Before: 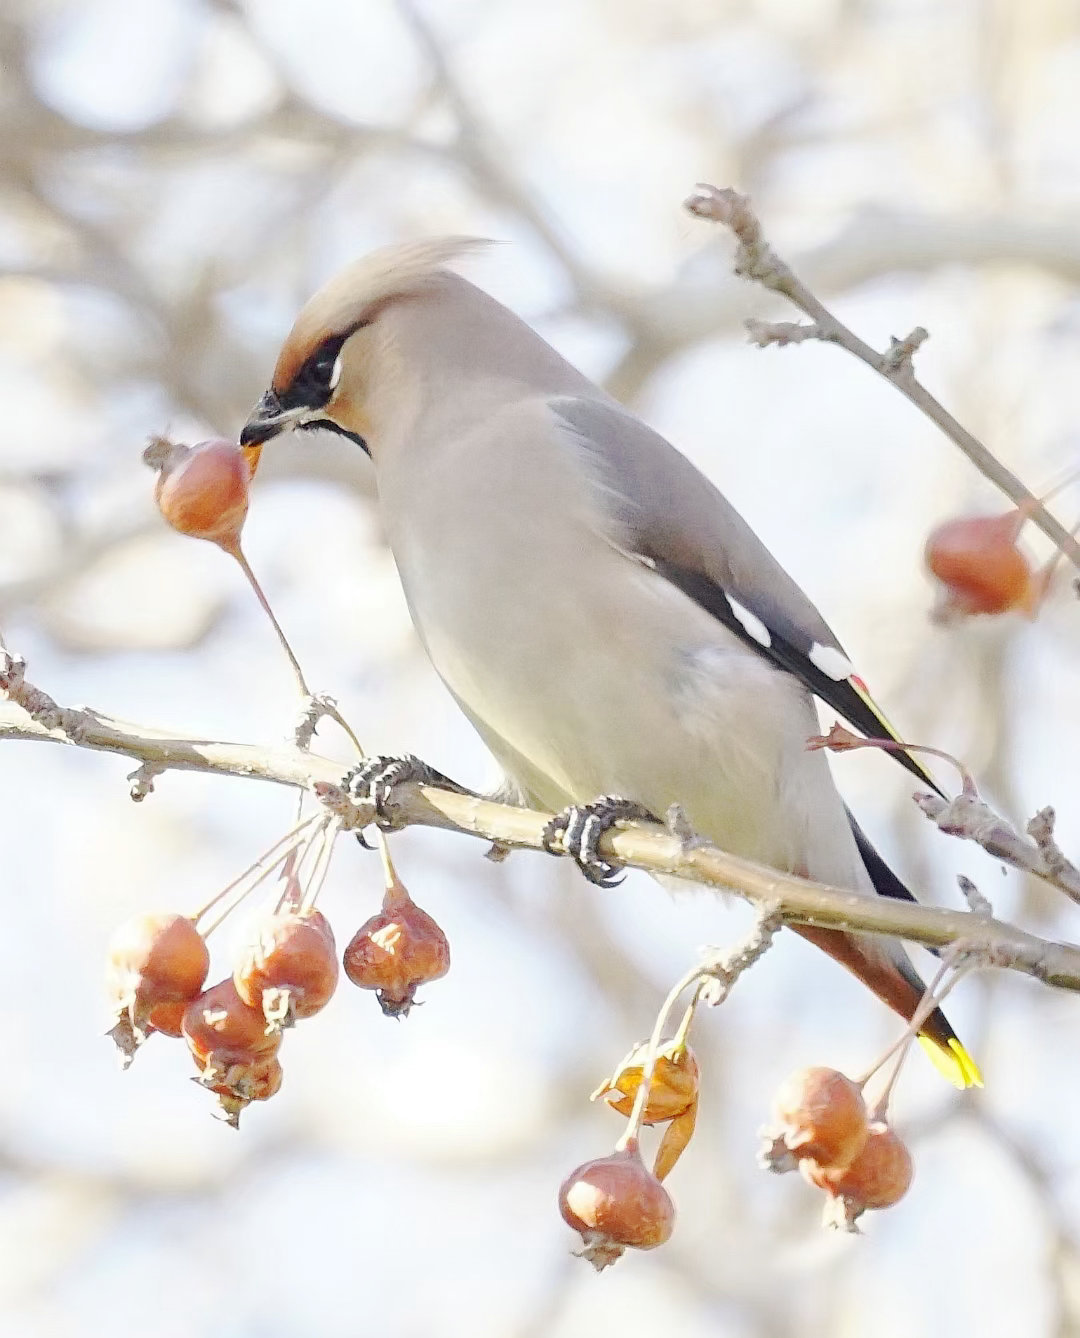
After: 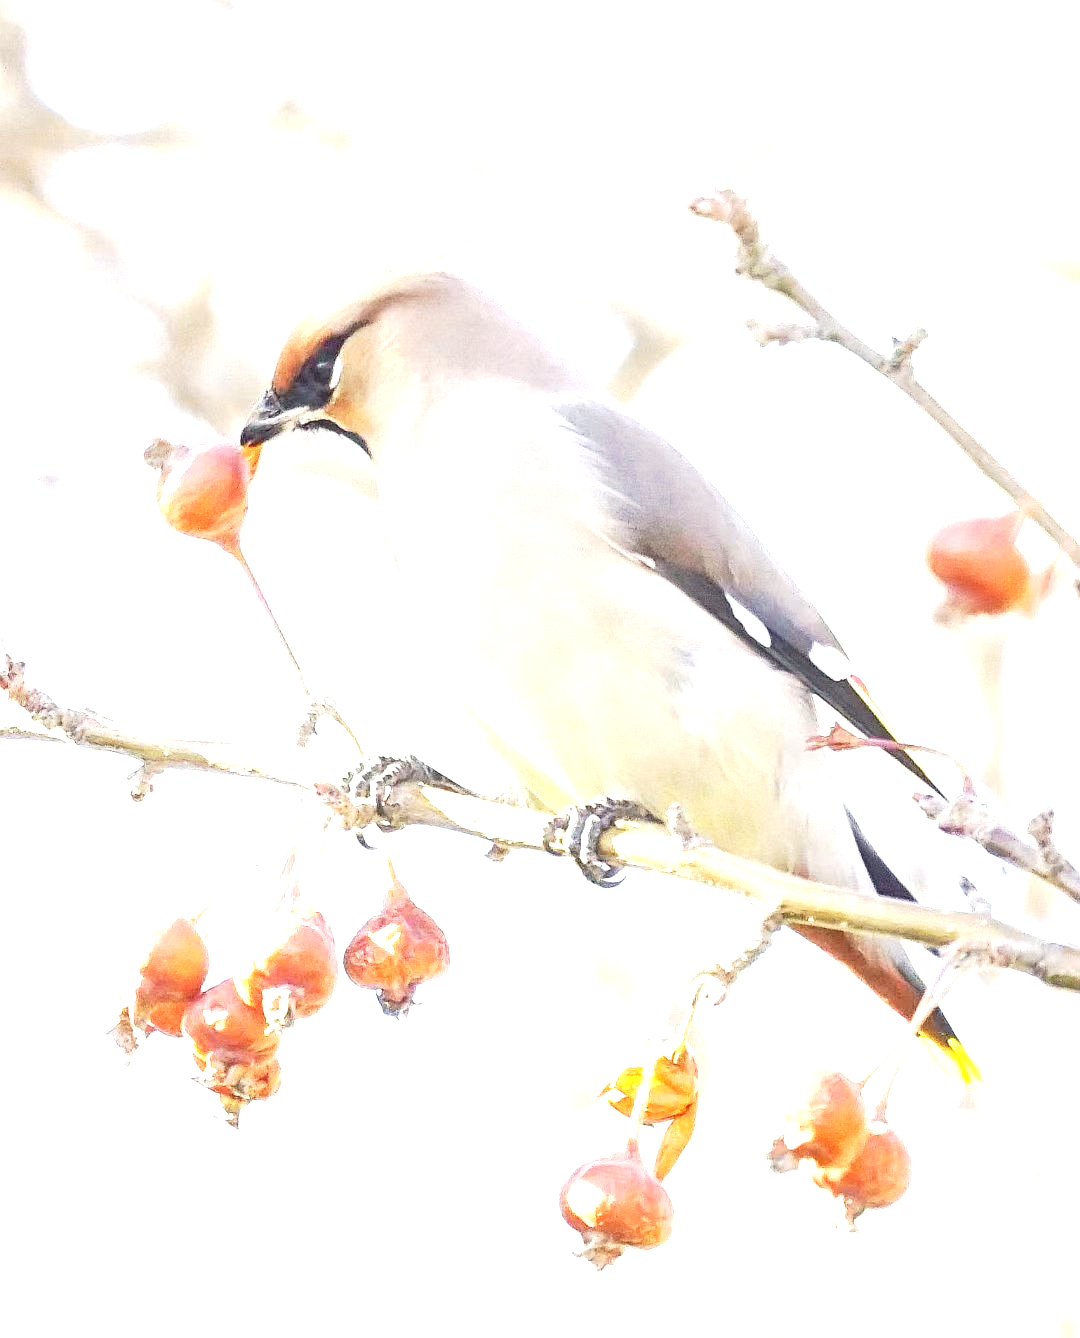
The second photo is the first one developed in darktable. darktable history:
exposure: black level correction 0, exposure 1.1 EV, compensate exposure bias true, compensate highlight preservation false
local contrast: detail 110%
